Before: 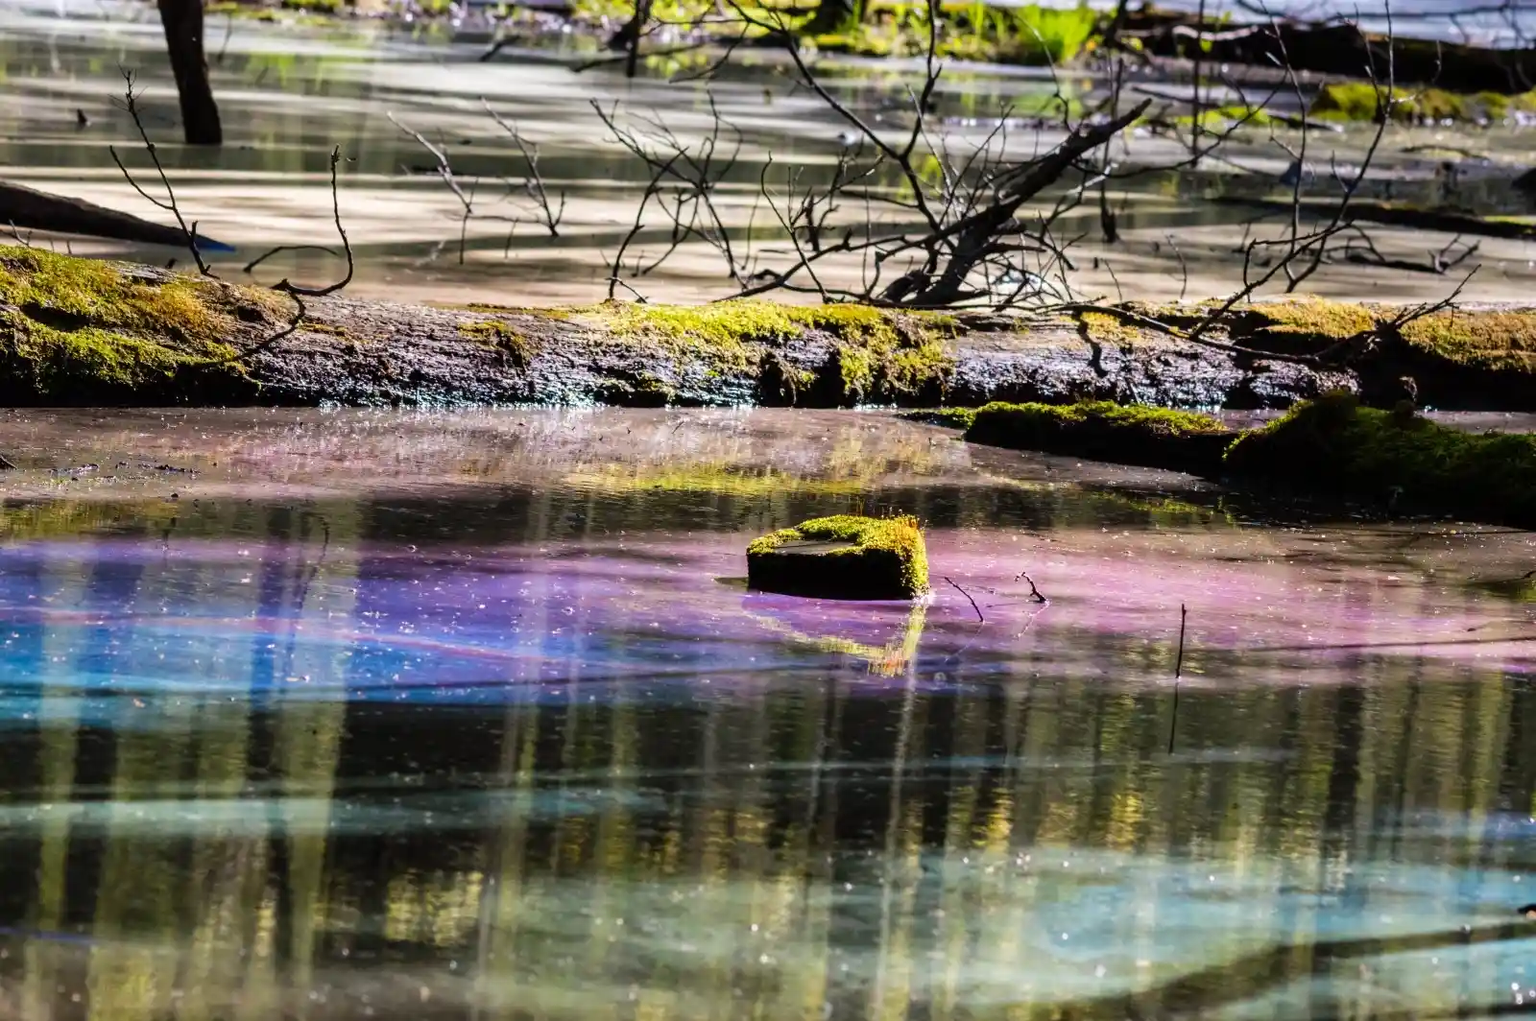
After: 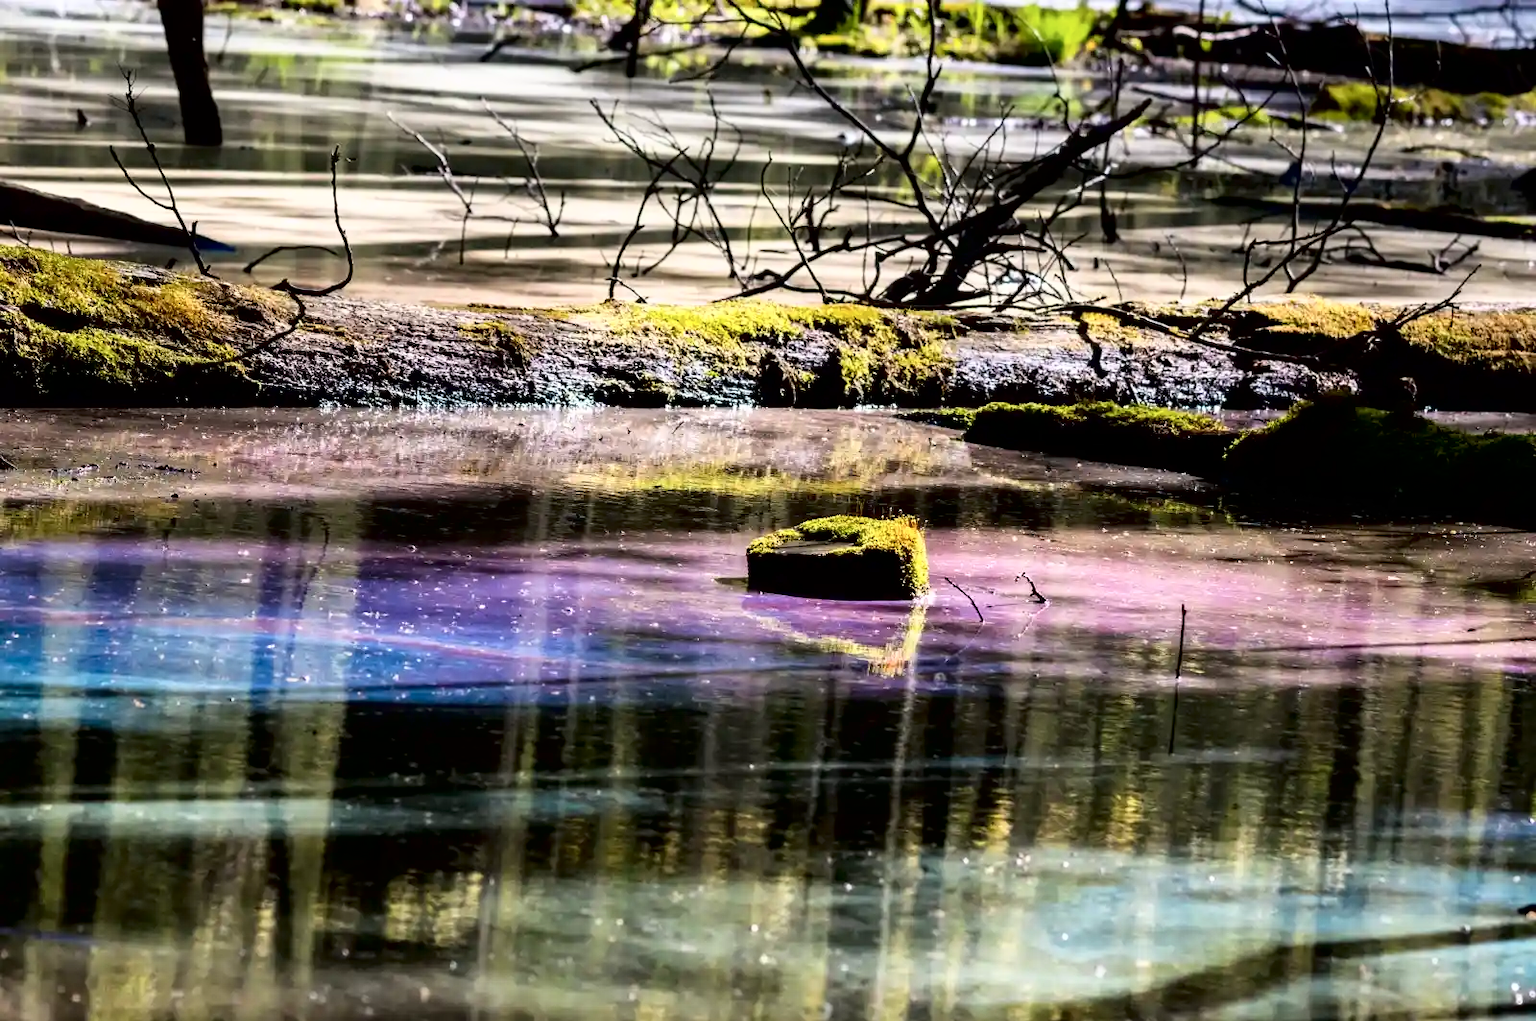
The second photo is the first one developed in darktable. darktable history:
tone curve: curves: ch0 [(0, 0) (0.003, 0) (0.011, 0.001) (0.025, 0.002) (0.044, 0.004) (0.069, 0.006) (0.1, 0.009) (0.136, 0.03) (0.177, 0.076) (0.224, 0.13) (0.277, 0.202) (0.335, 0.28) (0.399, 0.367) (0.468, 0.46) (0.543, 0.562) (0.623, 0.67) (0.709, 0.787) (0.801, 0.889) (0.898, 0.972) (1, 1)], color space Lab, independent channels, preserve colors none
